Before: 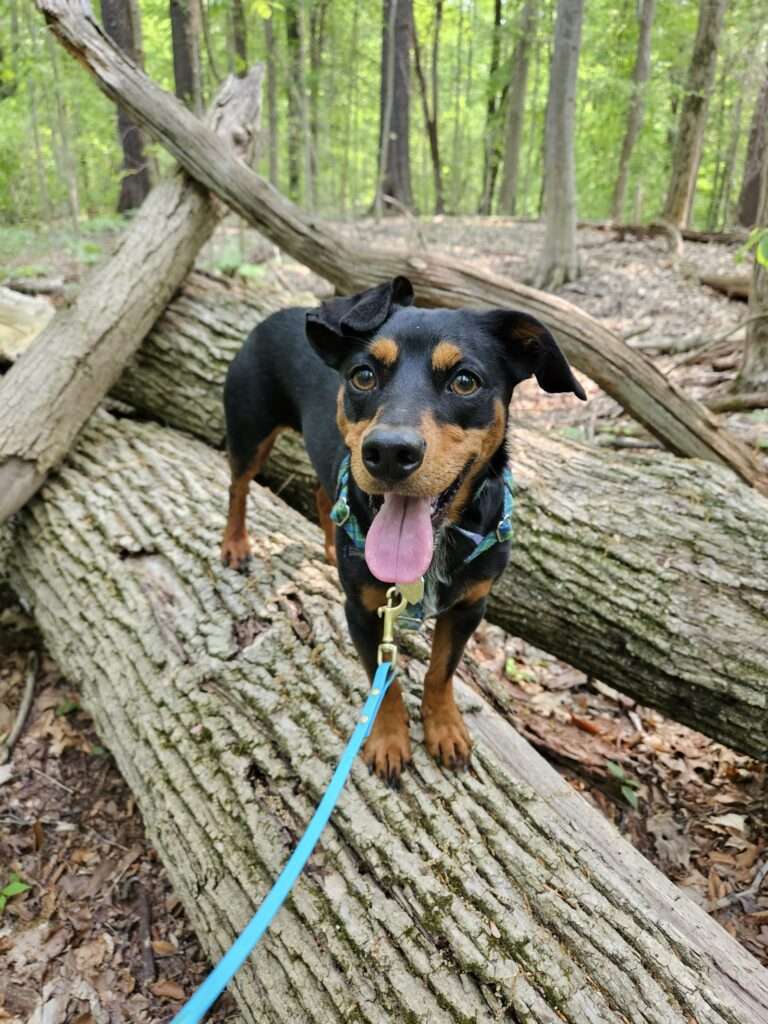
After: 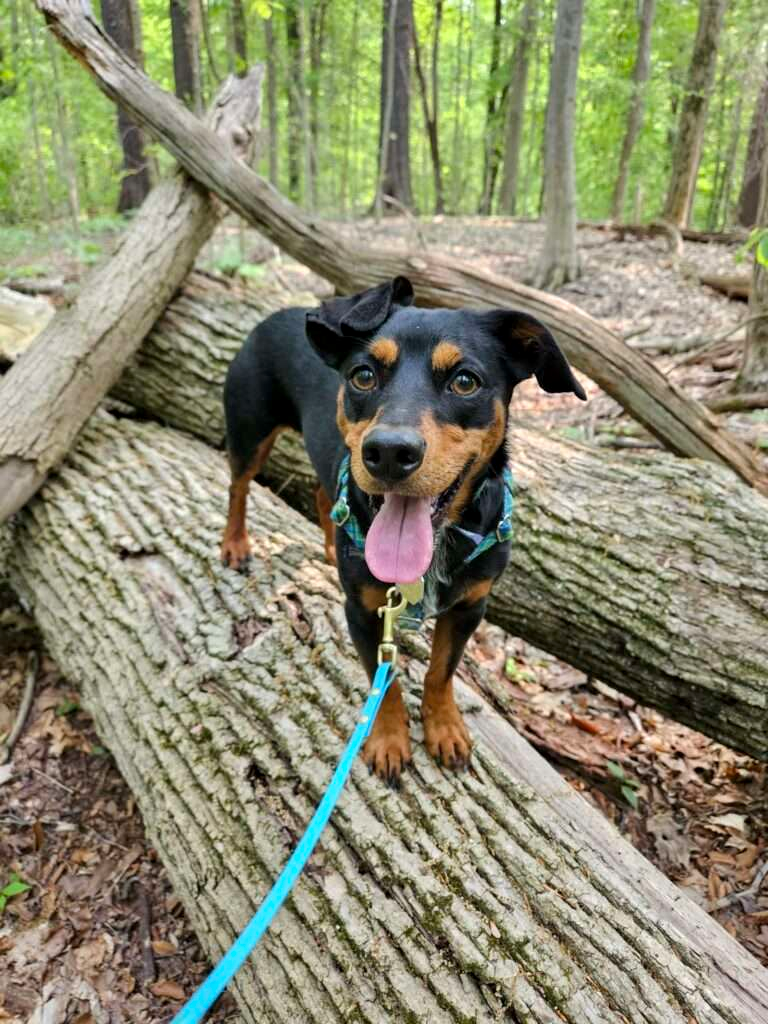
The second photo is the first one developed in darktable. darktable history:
local contrast: highlights 104%, shadows 100%, detail 119%, midtone range 0.2
